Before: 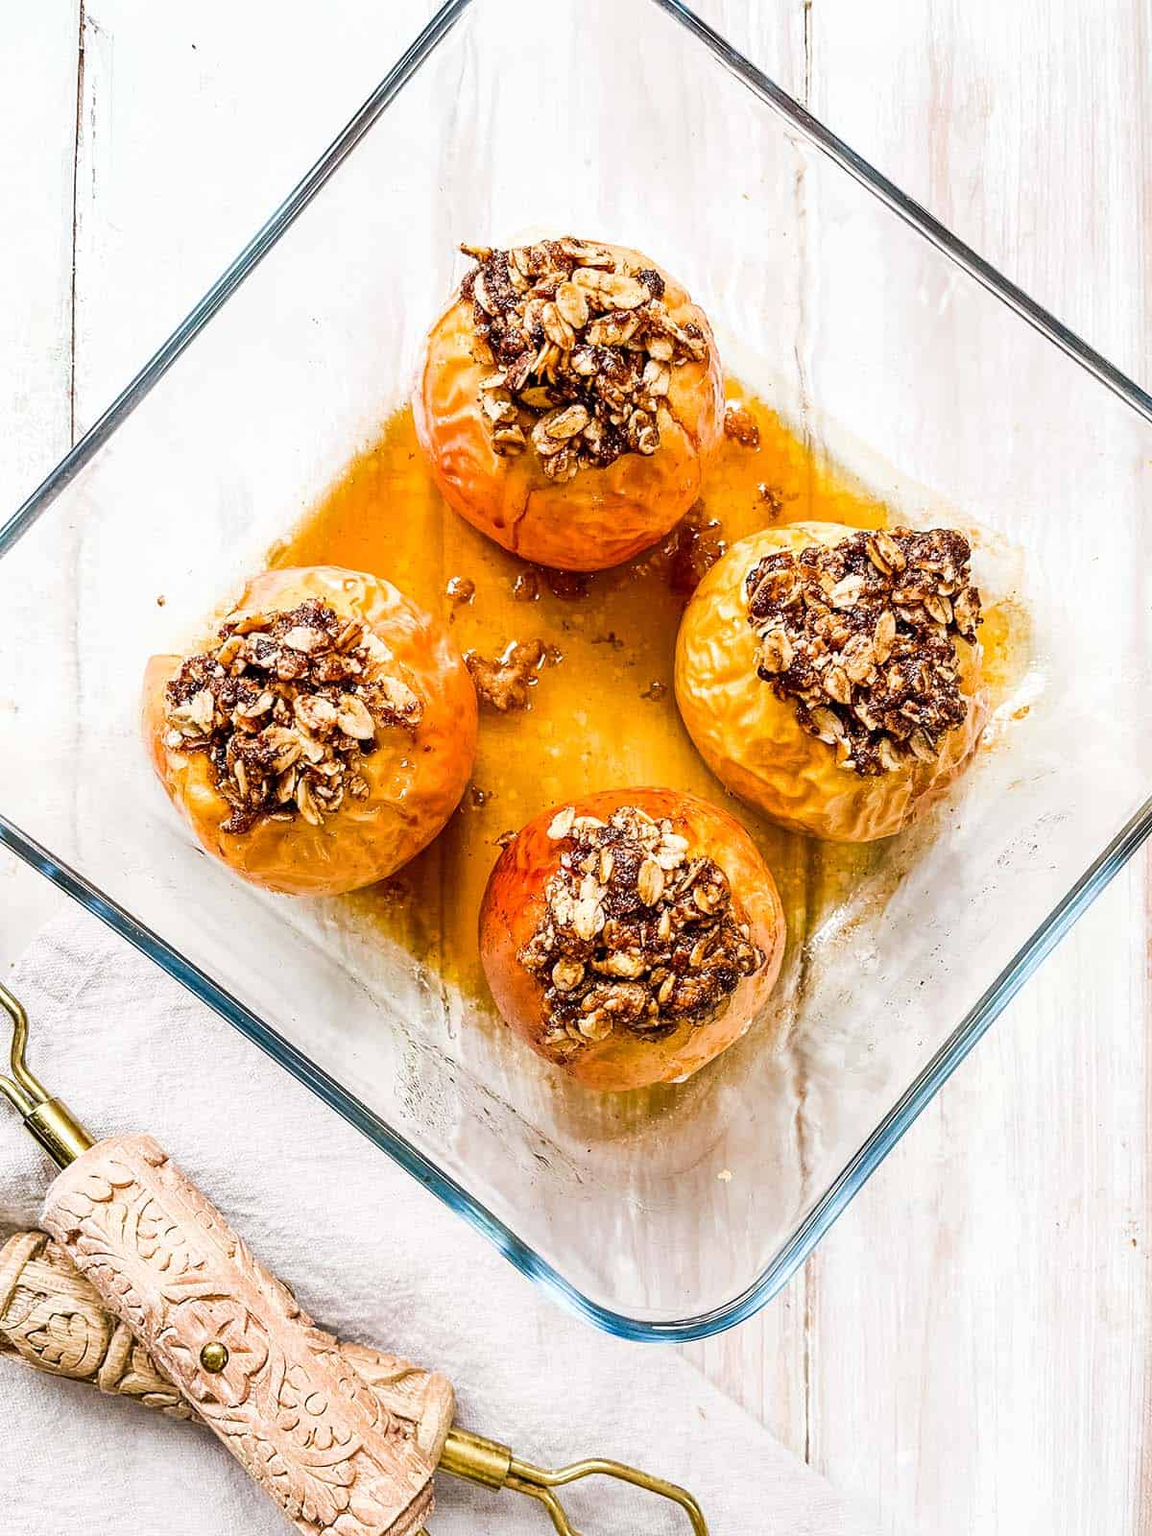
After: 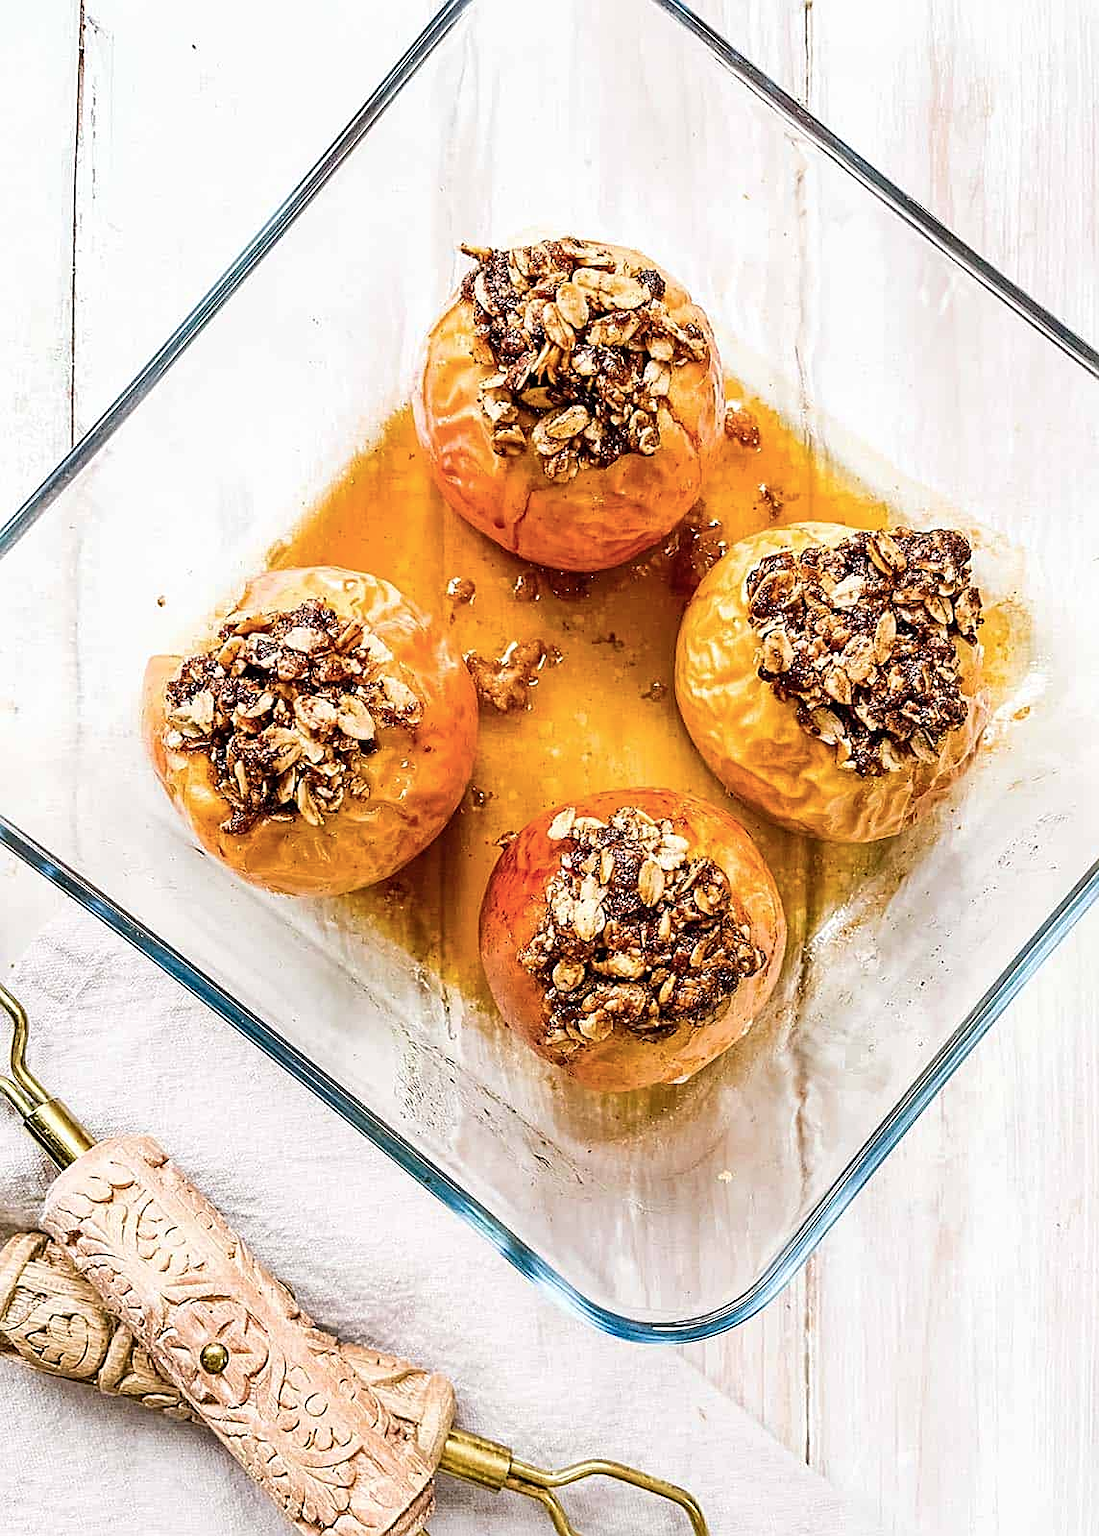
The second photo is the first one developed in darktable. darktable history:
crop: right 4.516%, bottom 0.019%
color balance rgb: linear chroma grading › shadows -1.611%, linear chroma grading › highlights -14.008%, linear chroma grading › global chroma -9.382%, linear chroma grading › mid-tones -9.781%, perceptual saturation grading › global saturation -4.179%, global vibrance 40.229%
sharpen: on, module defaults
